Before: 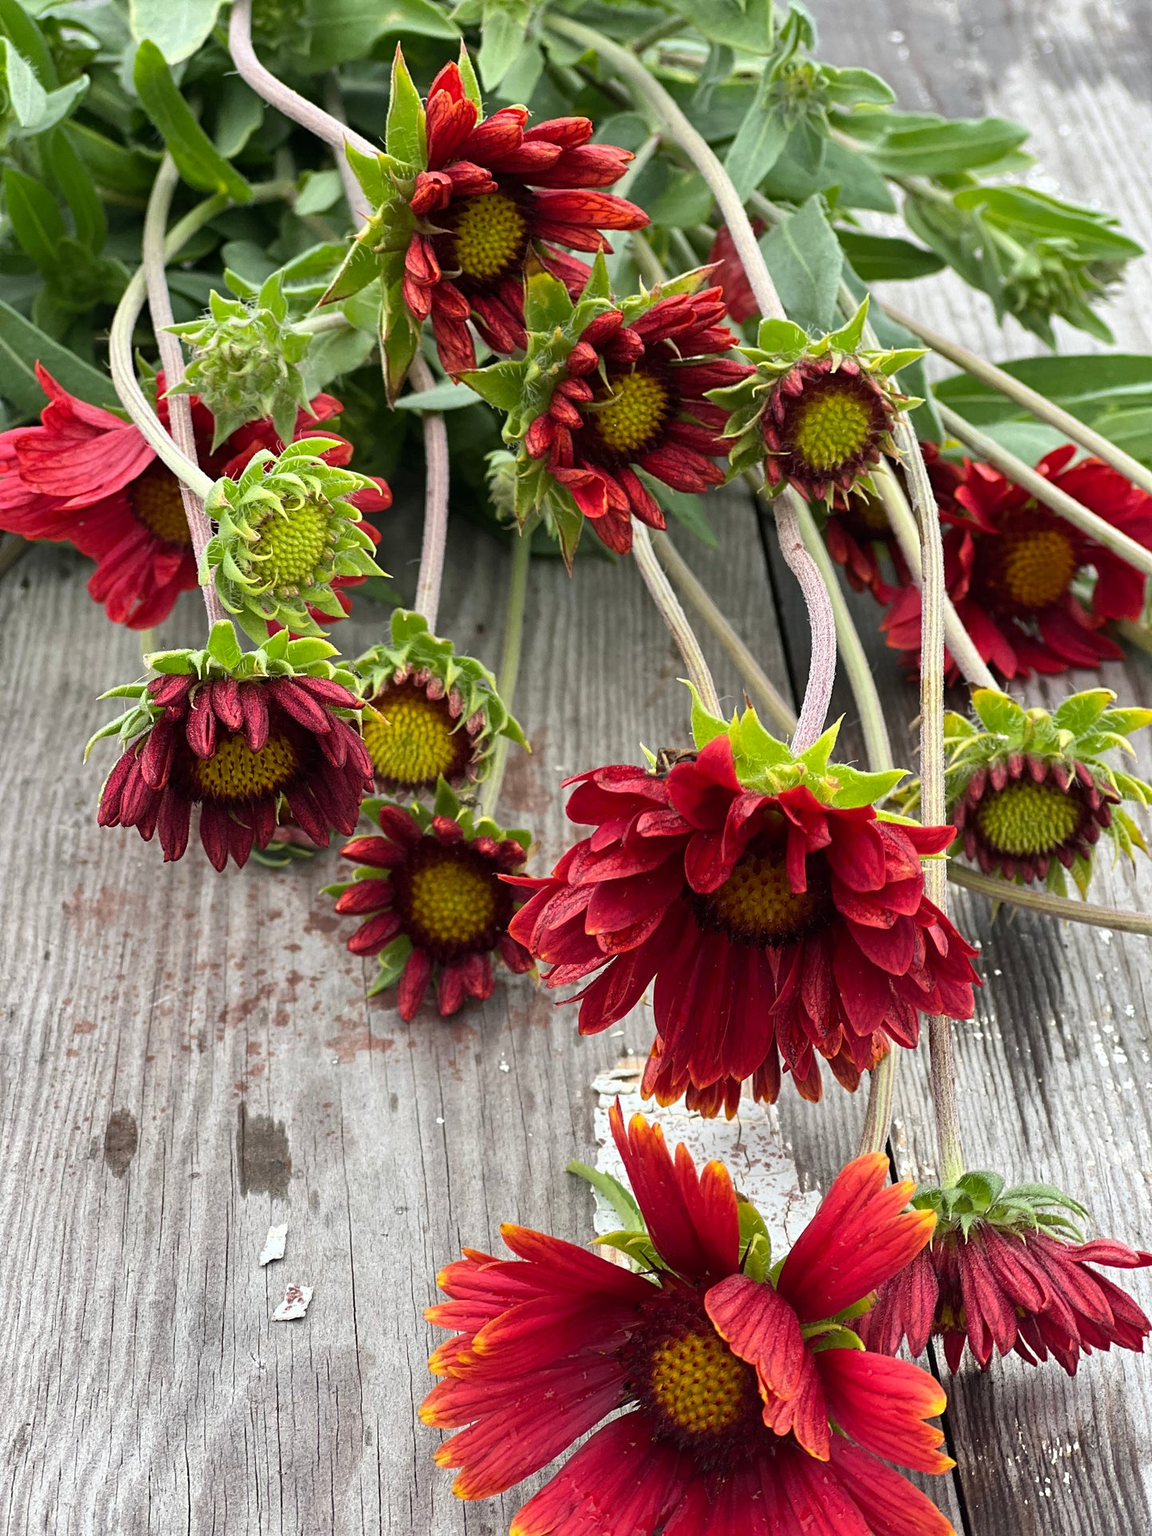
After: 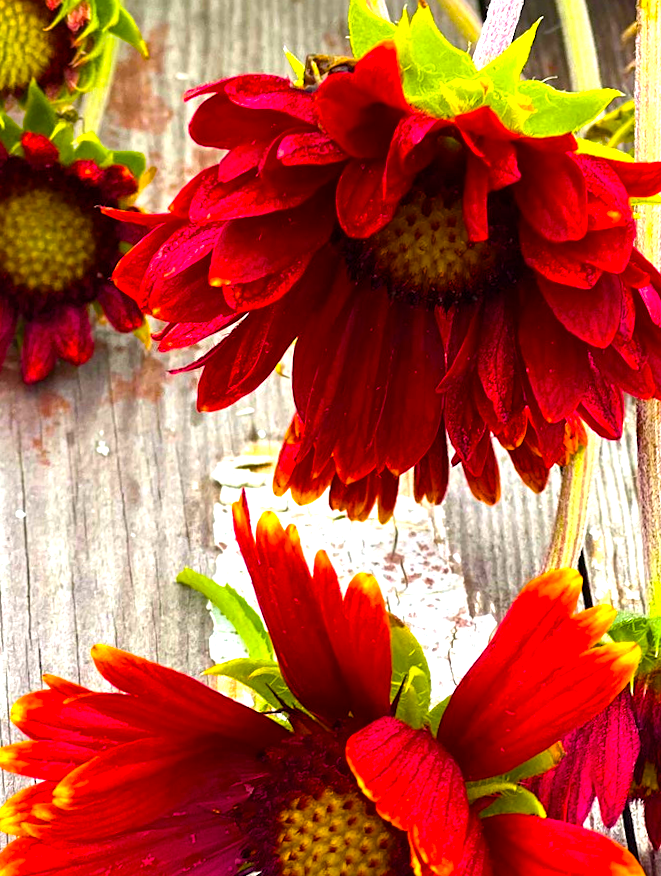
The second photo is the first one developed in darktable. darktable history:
color balance rgb: linear chroma grading › global chroma 42%, perceptual saturation grading › global saturation 42%, perceptual brilliance grading › global brilliance 25%, global vibrance 33%
rotate and perspective: rotation 1.57°, crop left 0.018, crop right 0.982, crop top 0.039, crop bottom 0.961
crop: left 35.976%, top 45.819%, right 18.162%, bottom 5.807%
